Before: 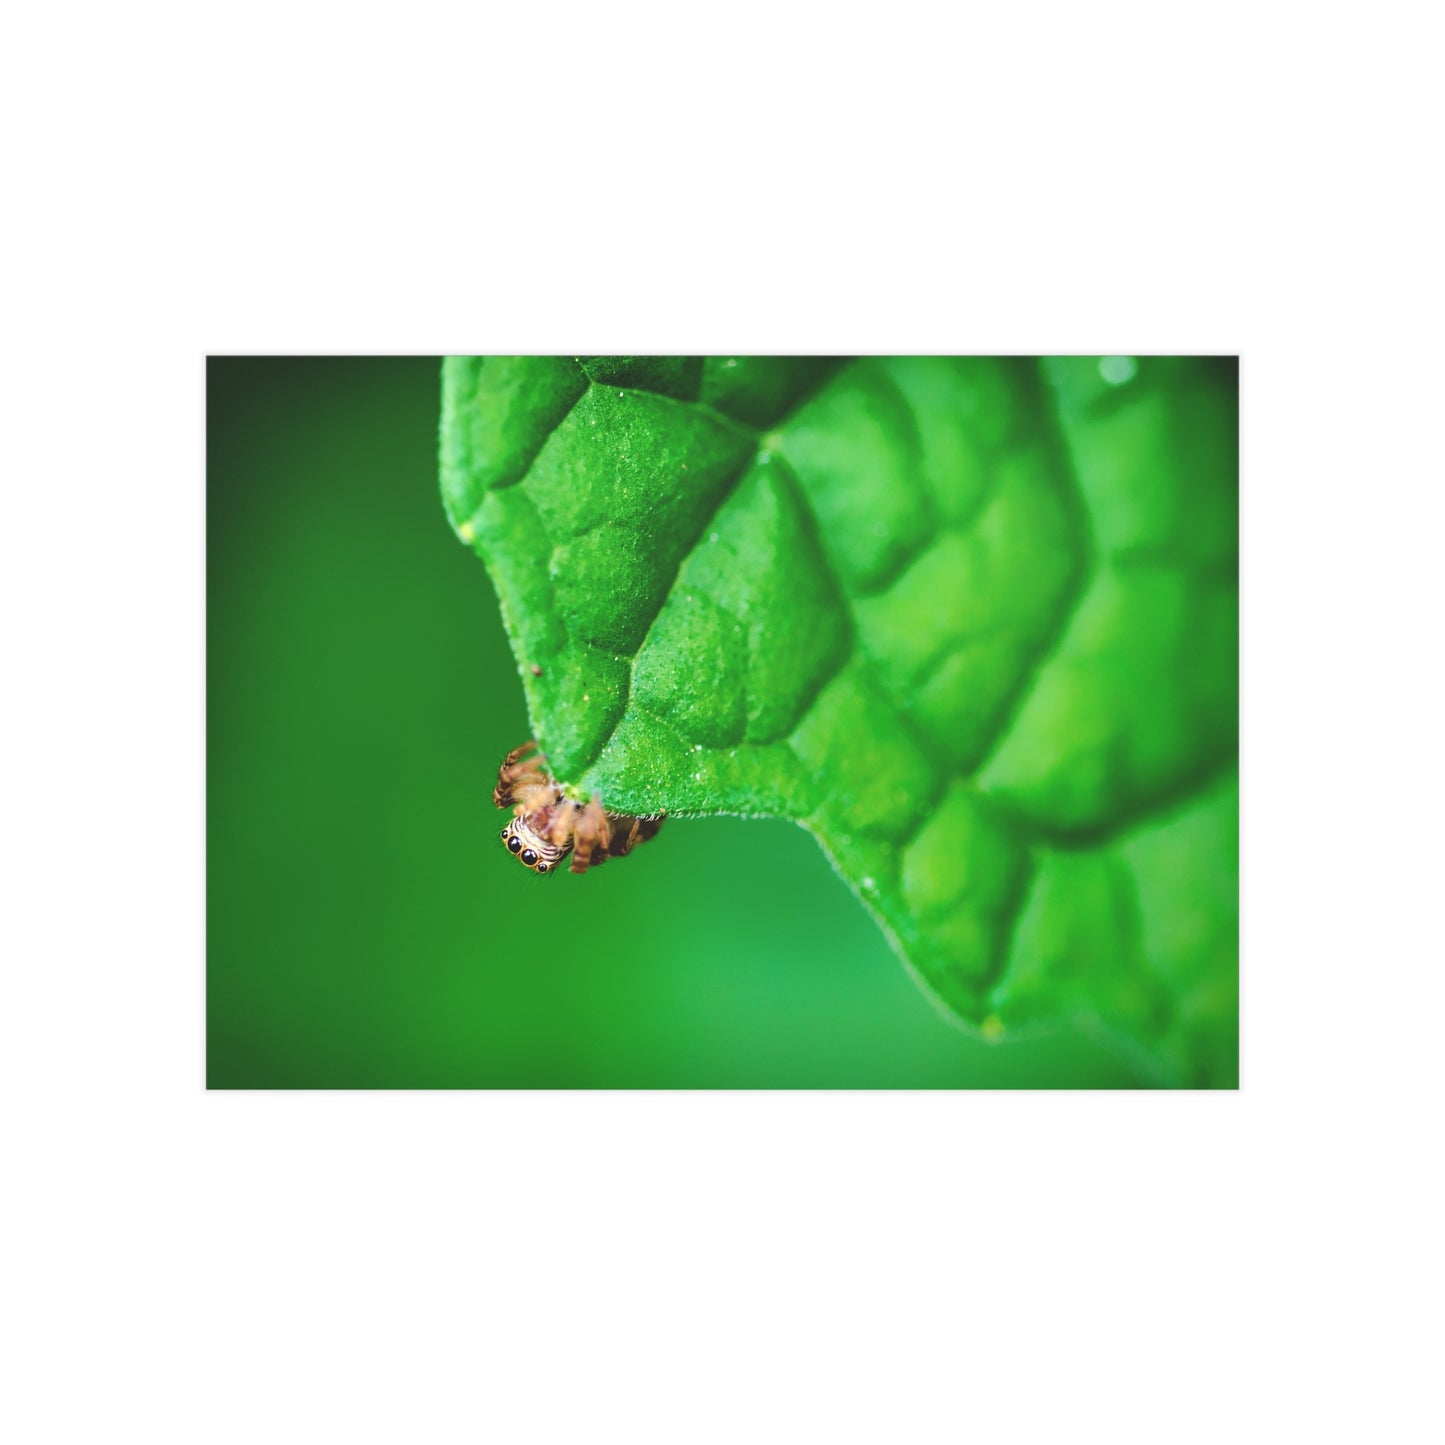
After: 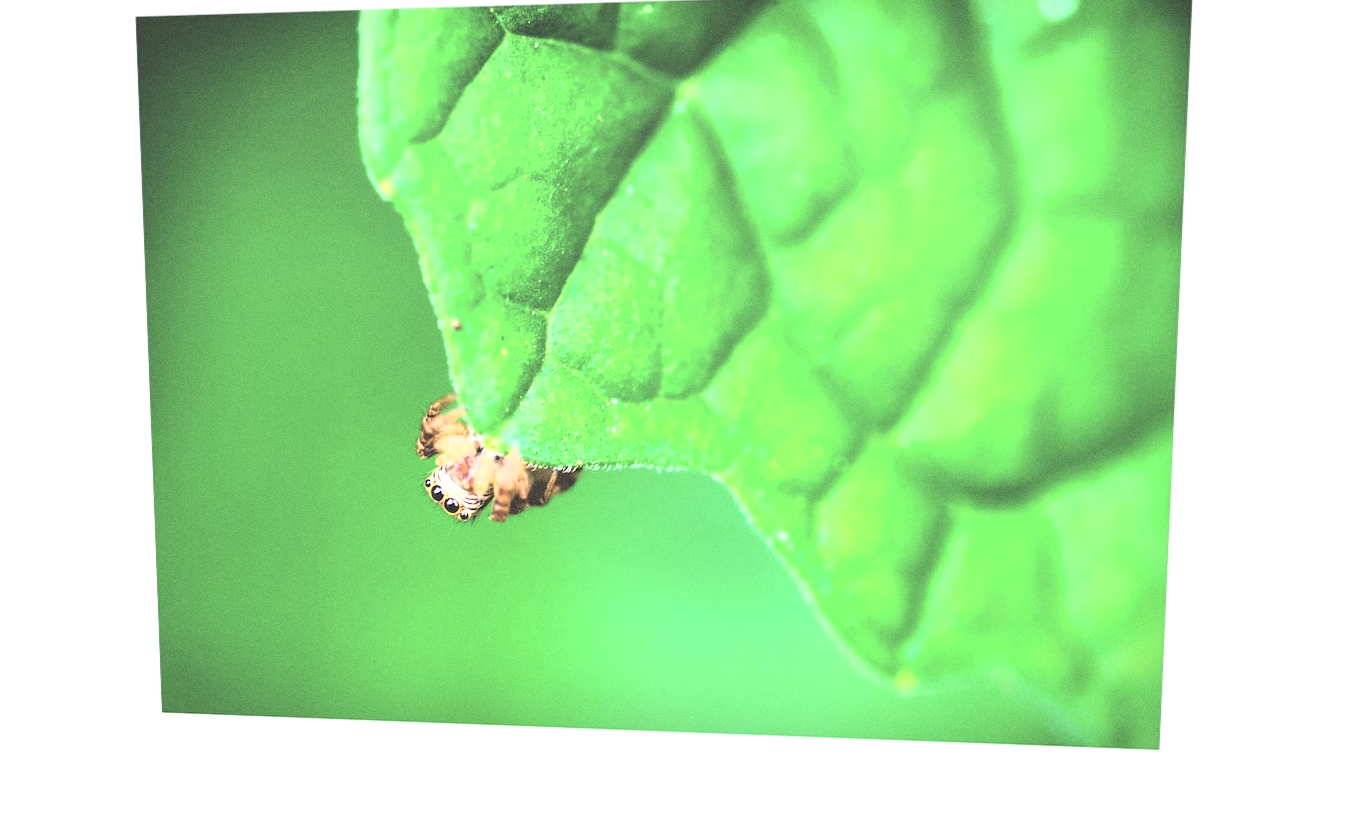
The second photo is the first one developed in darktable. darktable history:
rotate and perspective: rotation 0.062°, lens shift (vertical) 0.115, lens shift (horizontal) -0.133, crop left 0.047, crop right 0.94, crop top 0.061, crop bottom 0.94
tone curve: curves: ch0 [(0, 0) (0.003, 0.003) (0.011, 0.012) (0.025, 0.028) (0.044, 0.049) (0.069, 0.091) (0.1, 0.144) (0.136, 0.21) (0.177, 0.277) (0.224, 0.352) (0.277, 0.433) (0.335, 0.523) (0.399, 0.613) (0.468, 0.702) (0.543, 0.79) (0.623, 0.867) (0.709, 0.916) (0.801, 0.946) (0.898, 0.972) (1, 1)], color space Lab, independent channels, preserve colors none
grain: coarseness 7.08 ISO, strength 21.67%, mid-tones bias 59.58%
levels: levels [0.016, 0.484, 0.953]
crop and rotate: top 25.357%, bottom 13.942%
